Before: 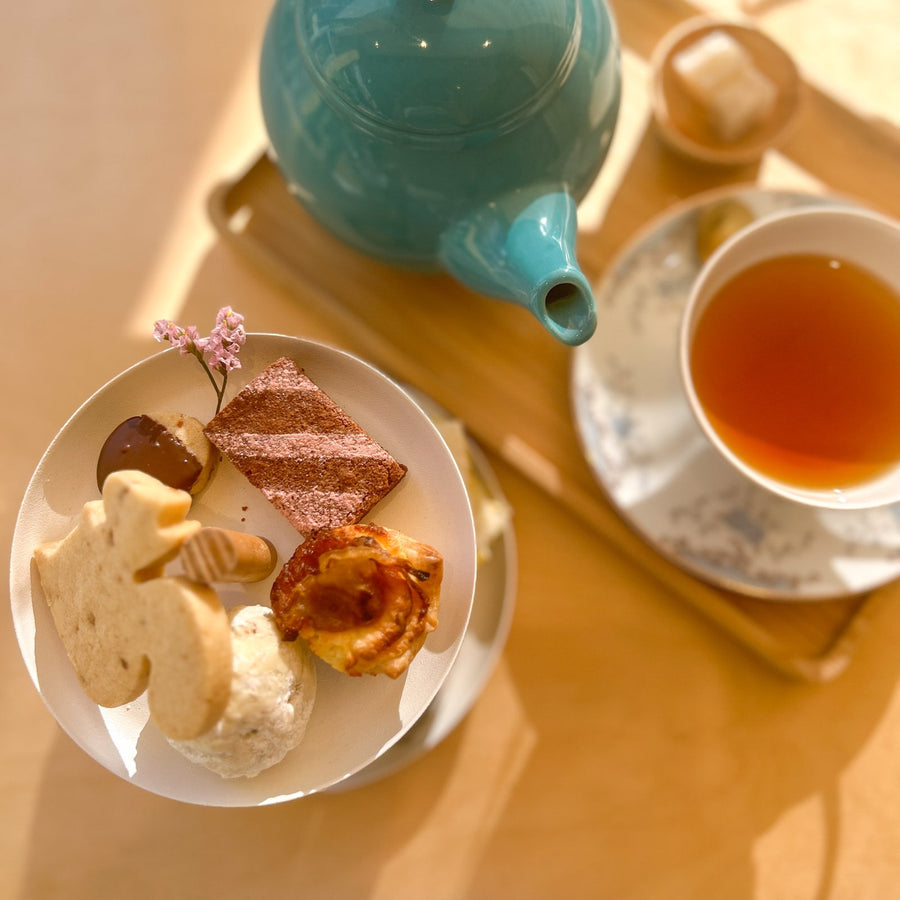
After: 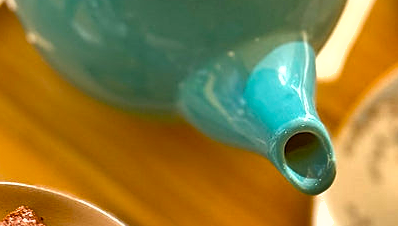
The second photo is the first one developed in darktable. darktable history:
exposure: black level correction 0, exposure 0.691 EV, compensate highlight preservation false
color balance rgb: perceptual saturation grading › global saturation 30.05%, global vibrance 6.279%
sharpen: on, module defaults
crop: left 29.062%, top 16.872%, right 26.66%, bottom 58.001%
shadows and highlights: shadows 24.26, highlights -79.98, soften with gaussian
